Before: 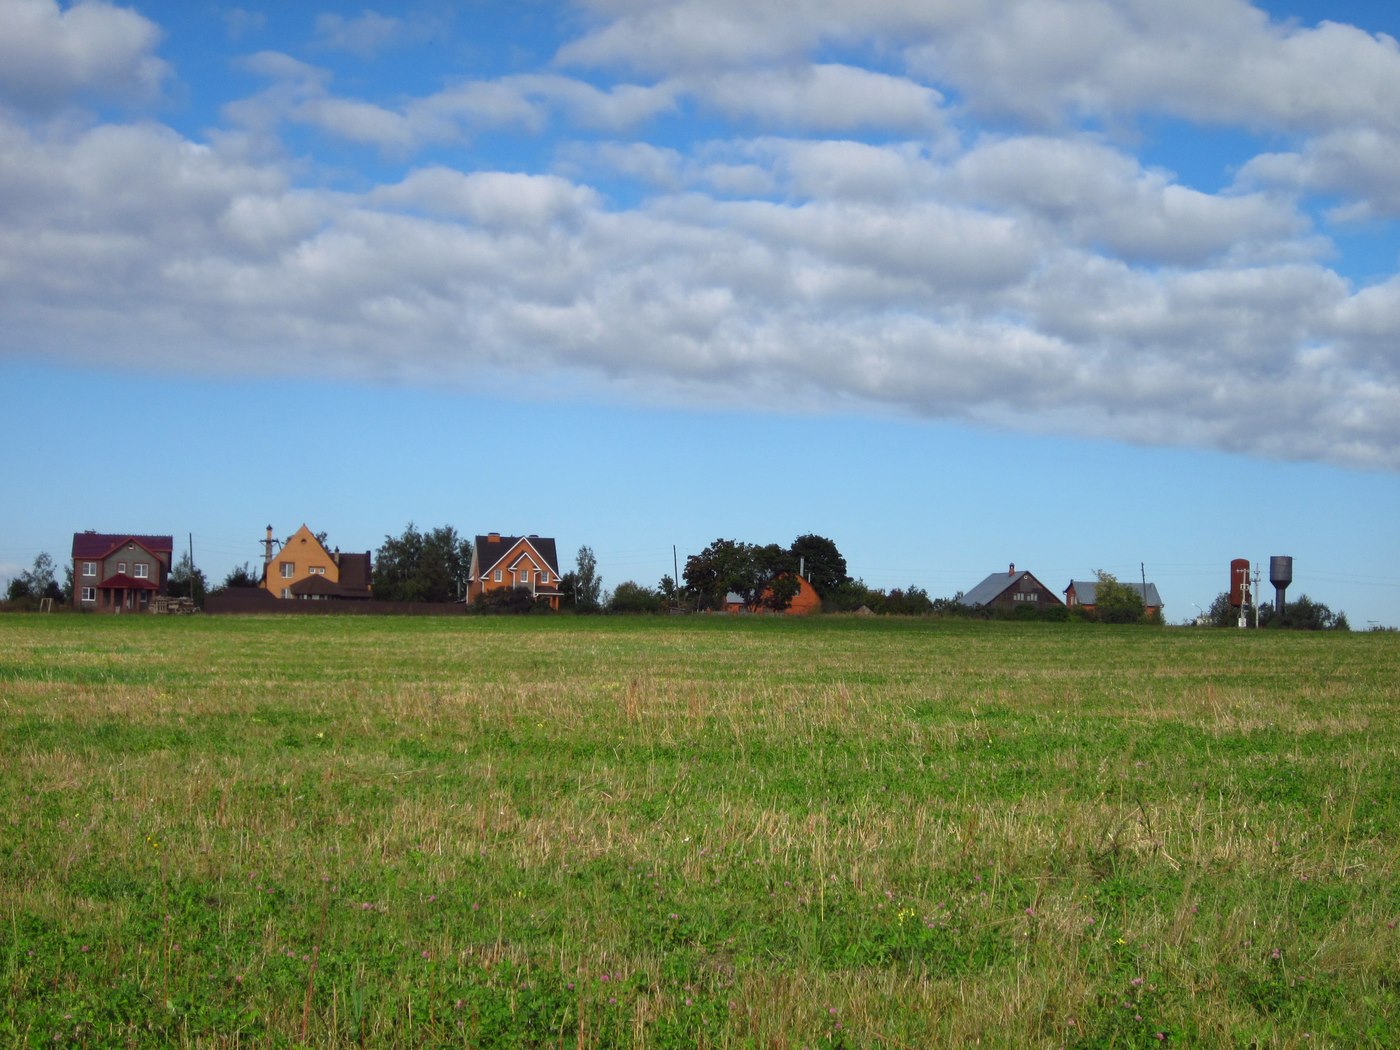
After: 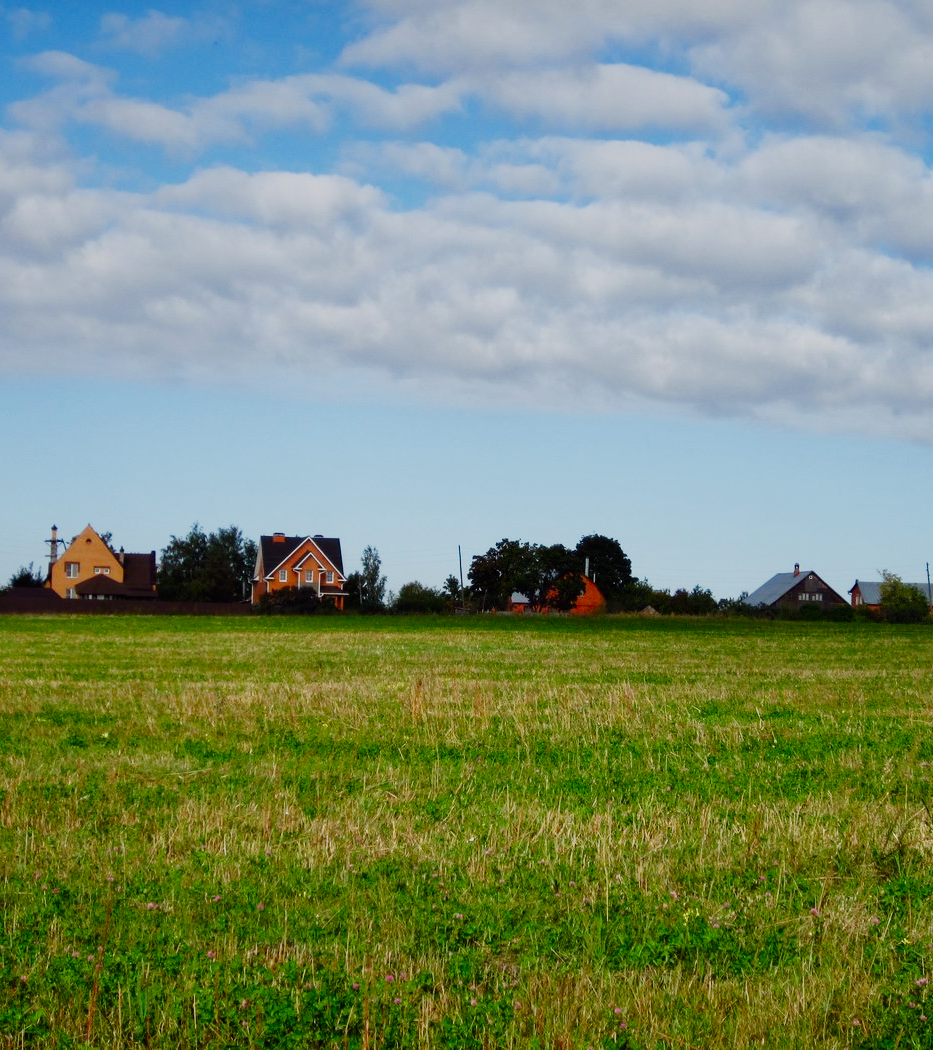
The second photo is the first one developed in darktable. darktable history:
crop: left 15.419%, right 17.914%
sigmoid: contrast 1.6, skew -0.2, preserve hue 0%, red attenuation 0.1, red rotation 0.035, green attenuation 0.1, green rotation -0.017, blue attenuation 0.15, blue rotation -0.052, base primaries Rec2020
color balance rgb: perceptual saturation grading › global saturation 20%, perceptual saturation grading › highlights -25%, perceptual saturation grading › shadows 25%
contrast brightness saturation: contrast 0.05
